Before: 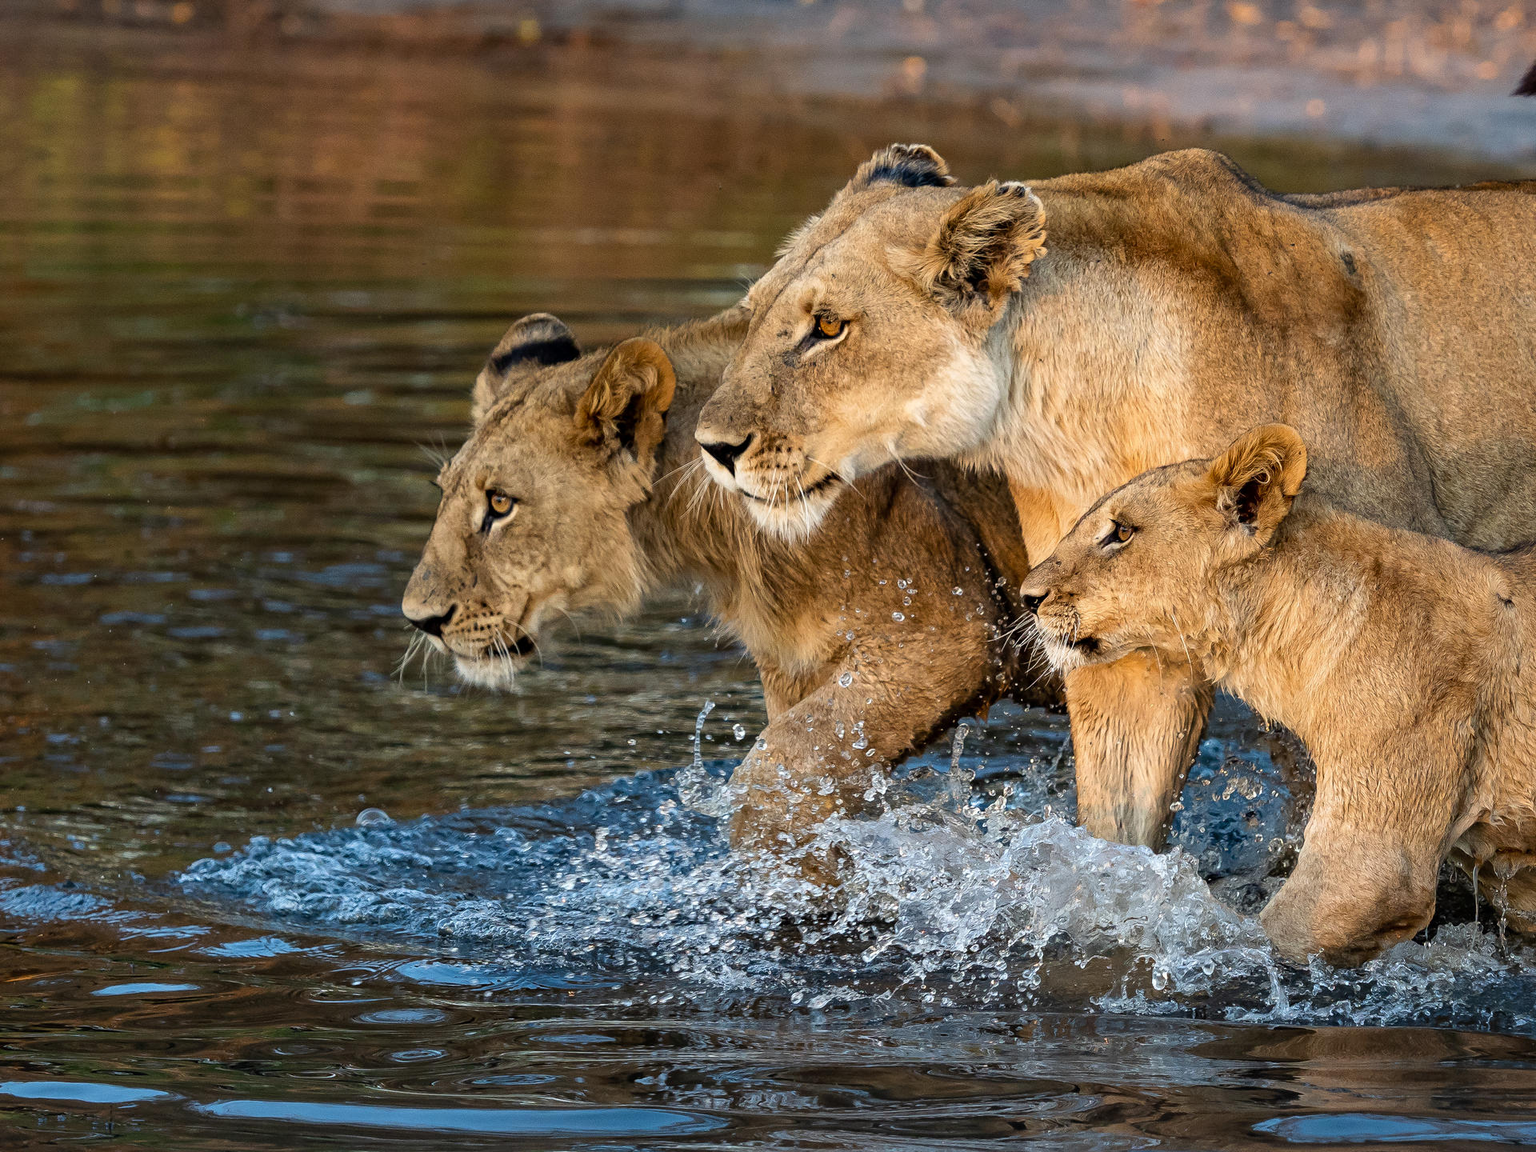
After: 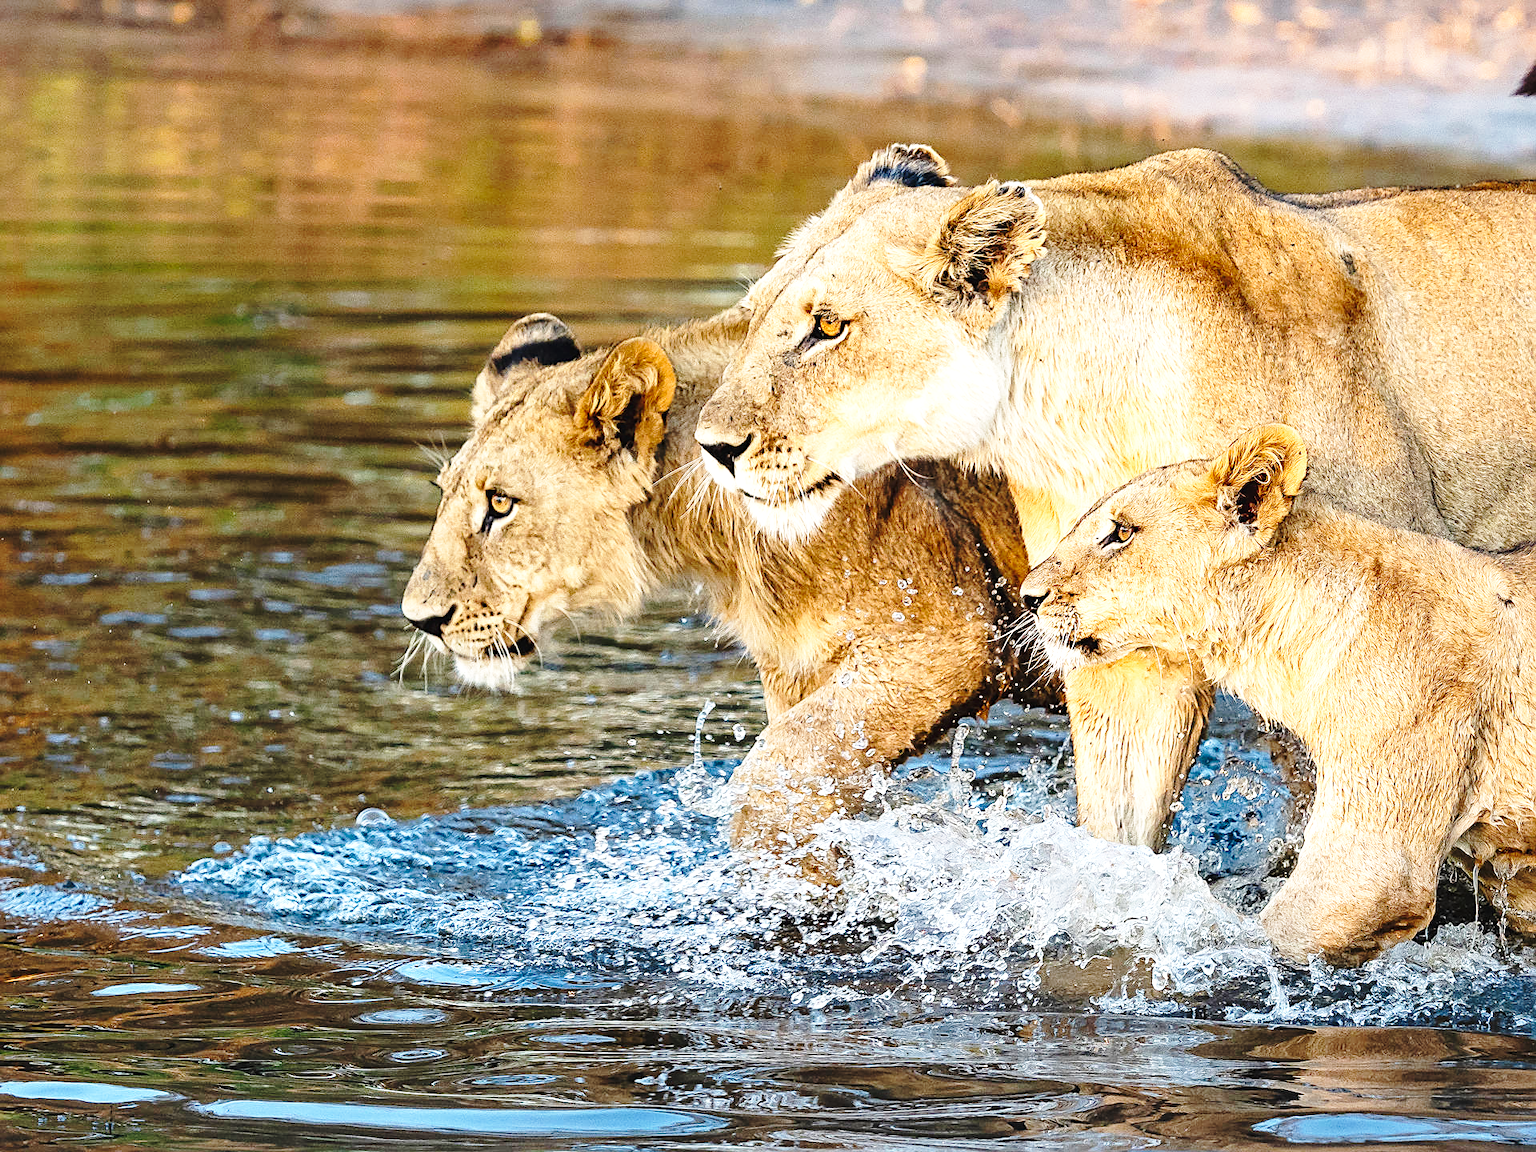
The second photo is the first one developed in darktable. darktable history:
base curve: curves: ch0 [(0, 0) (0.032, 0.037) (0.105, 0.228) (0.435, 0.76) (0.856, 0.983) (1, 1)], preserve colors none
sharpen: on, module defaults
tone equalizer: mask exposure compensation -0.488 EV
exposure: black level correction -0.002, exposure 0.706 EV, compensate exposure bias true, compensate highlight preservation false
